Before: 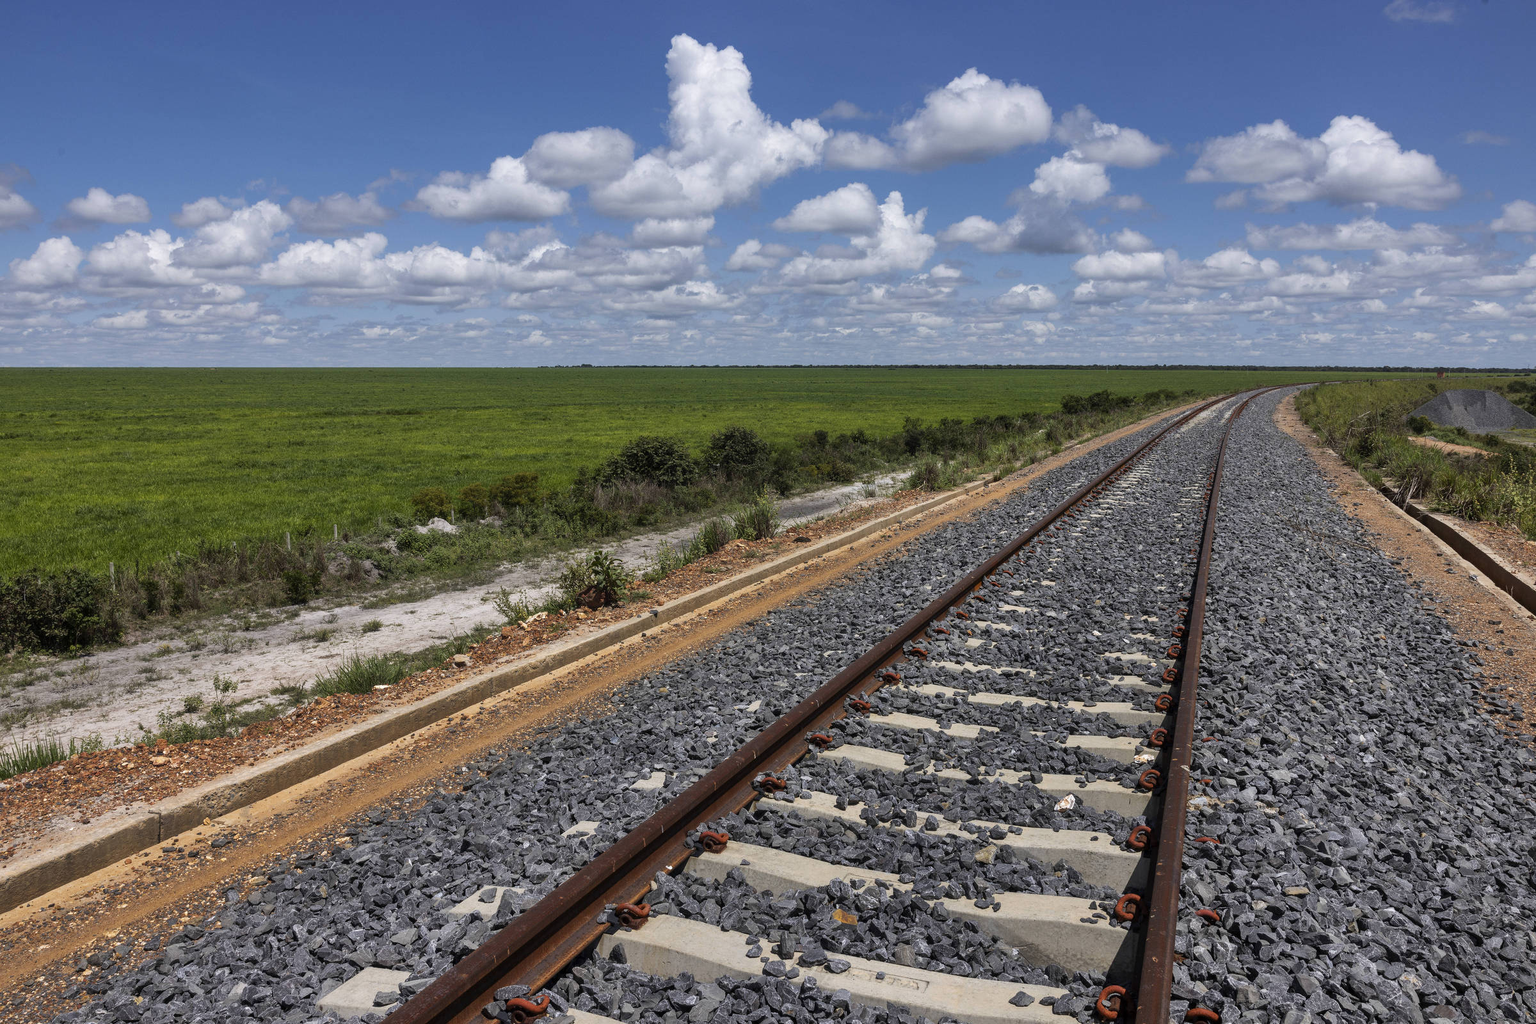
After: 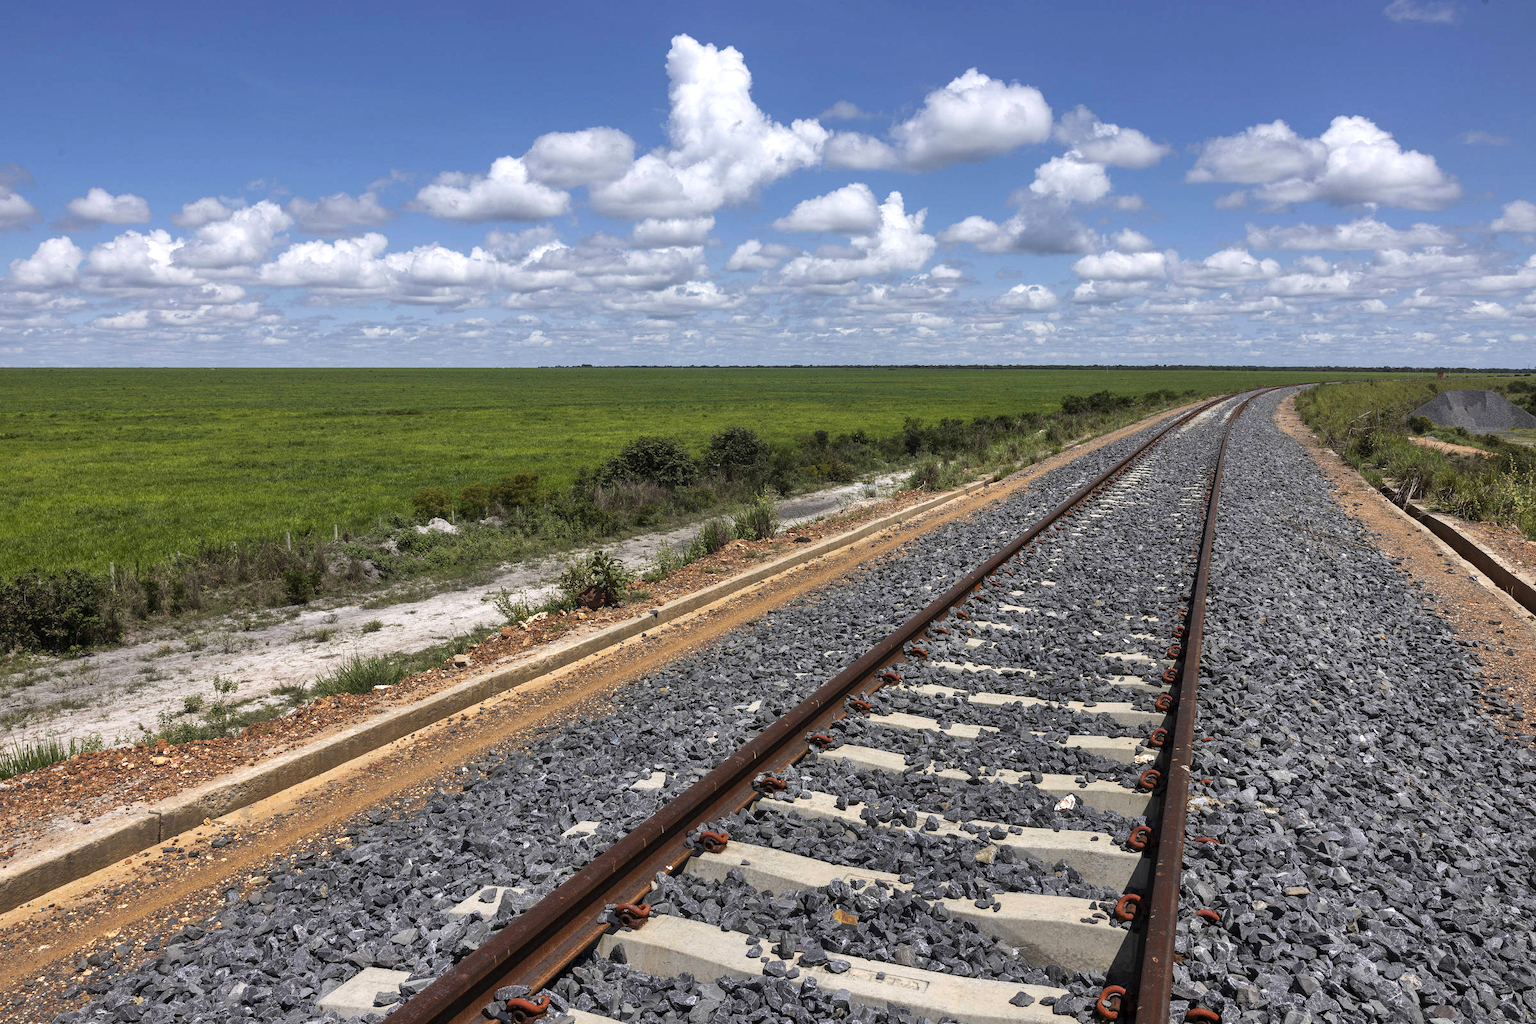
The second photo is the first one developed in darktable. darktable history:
tone equalizer: -8 EV -0.452 EV, -7 EV -0.391 EV, -6 EV -0.294 EV, -5 EV -0.203 EV, -3 EV 0.23 EV, -2 EV 0.303 EV, -1 EV 0.385 EV, +0 EV 0.416 EV, smoothing diameter 24.9%, edges refinement/feathering 12.93, preserve details guided filter
